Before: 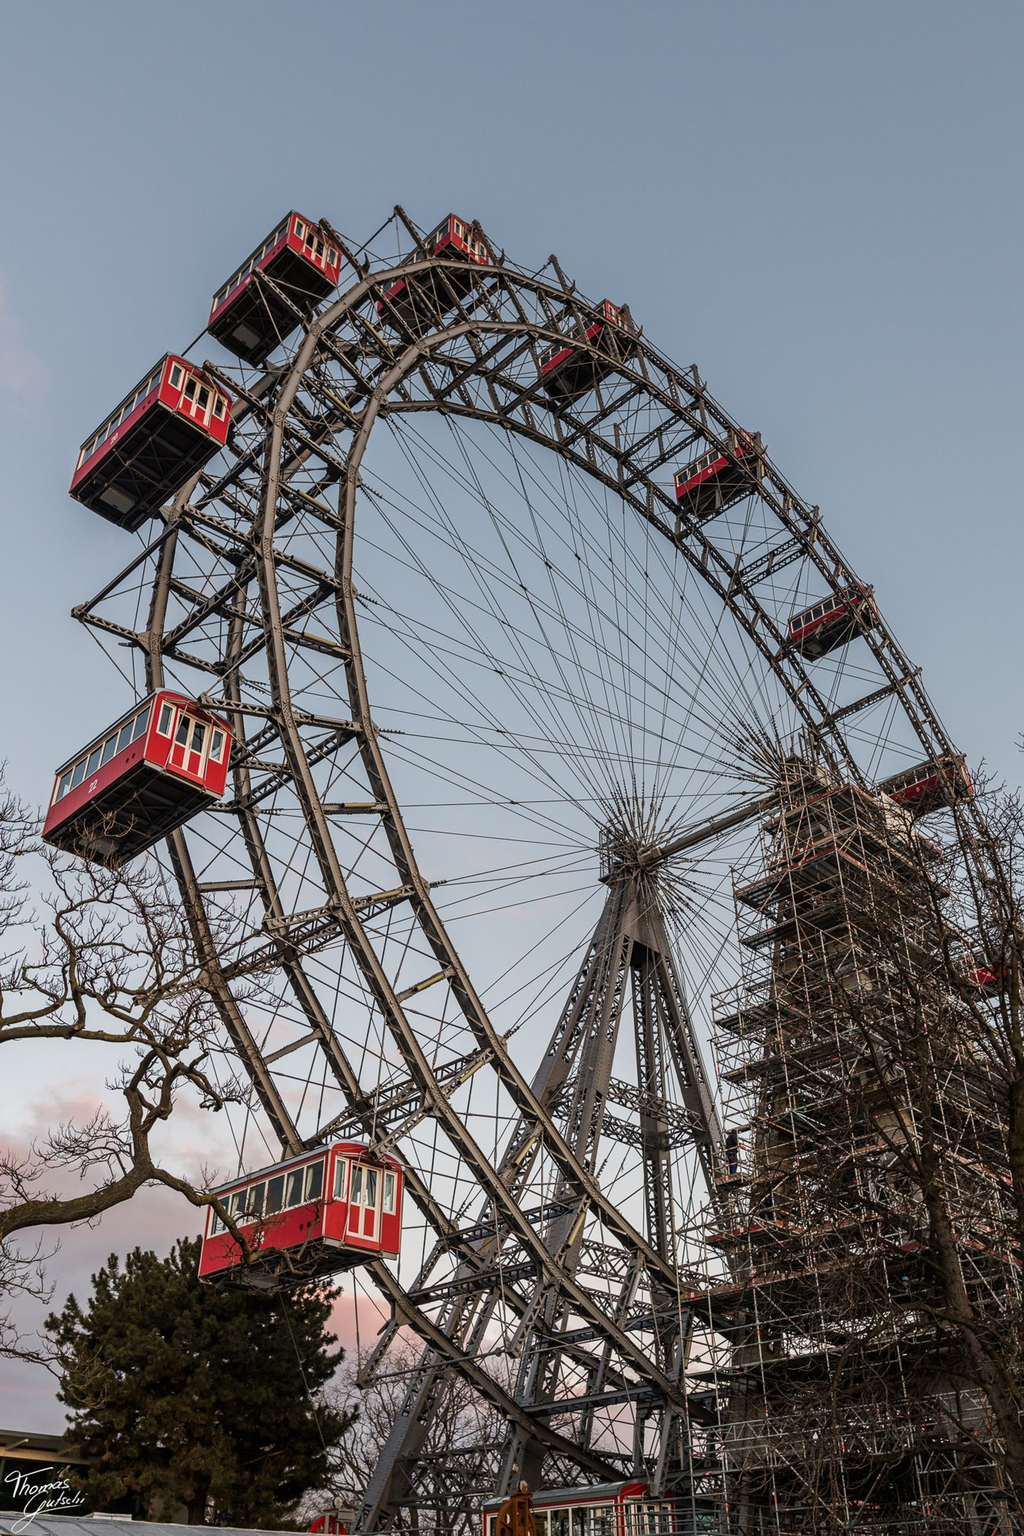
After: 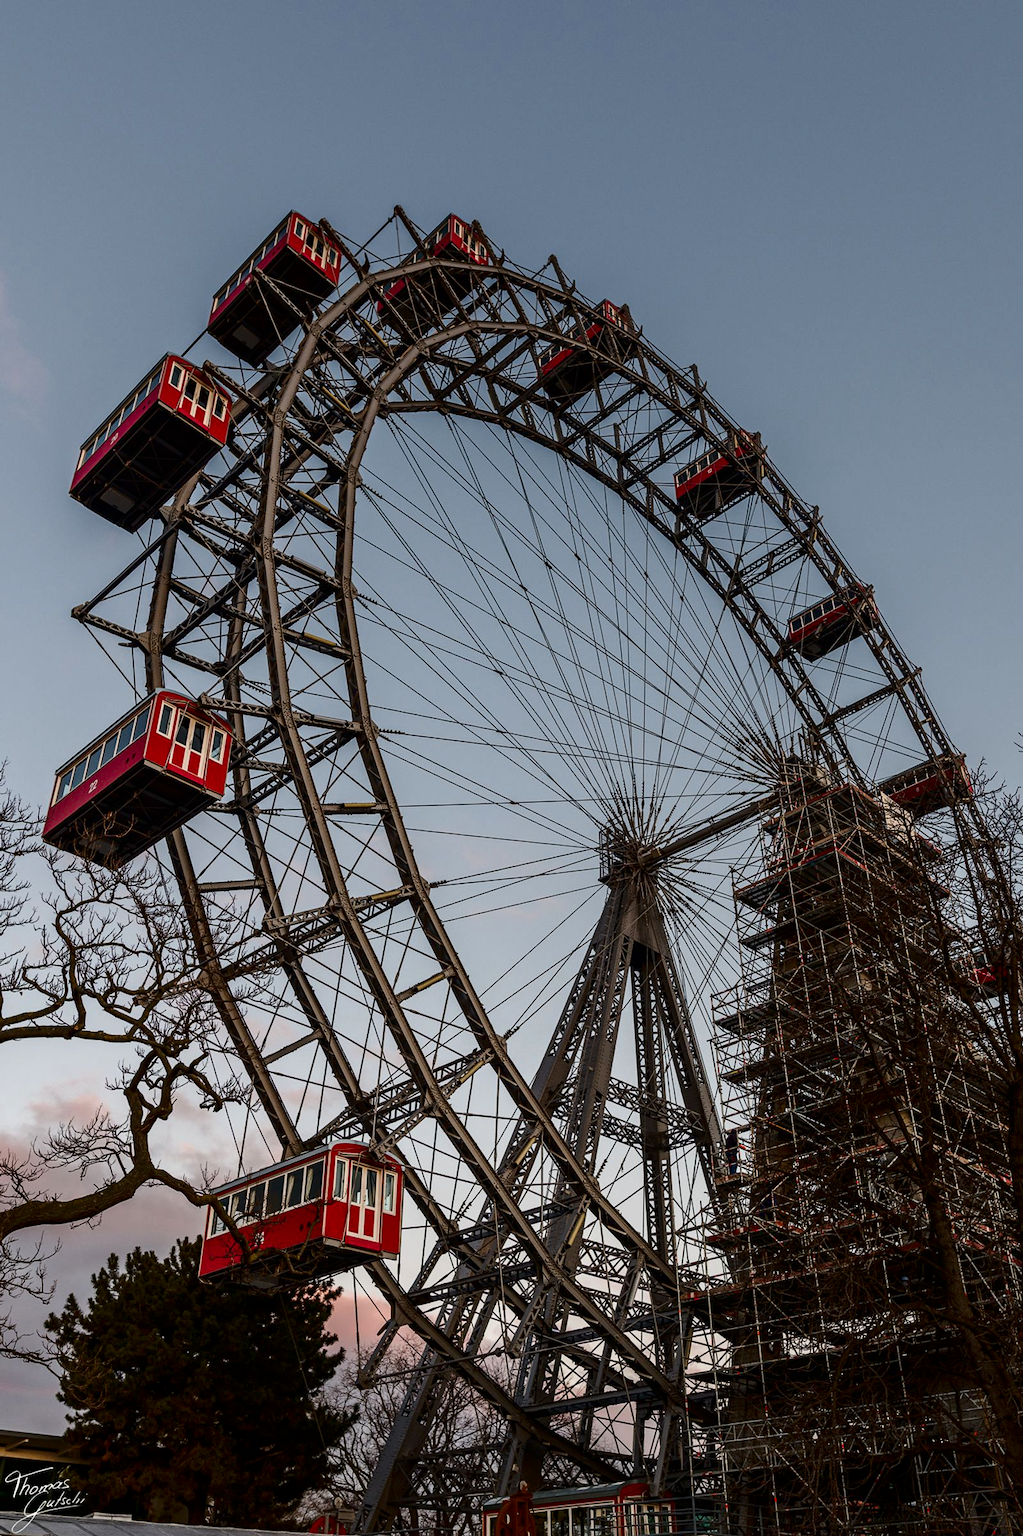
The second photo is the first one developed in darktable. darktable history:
contrast brightness saturation: contrast 0.13, brightness -0.24, saturation 0.14
